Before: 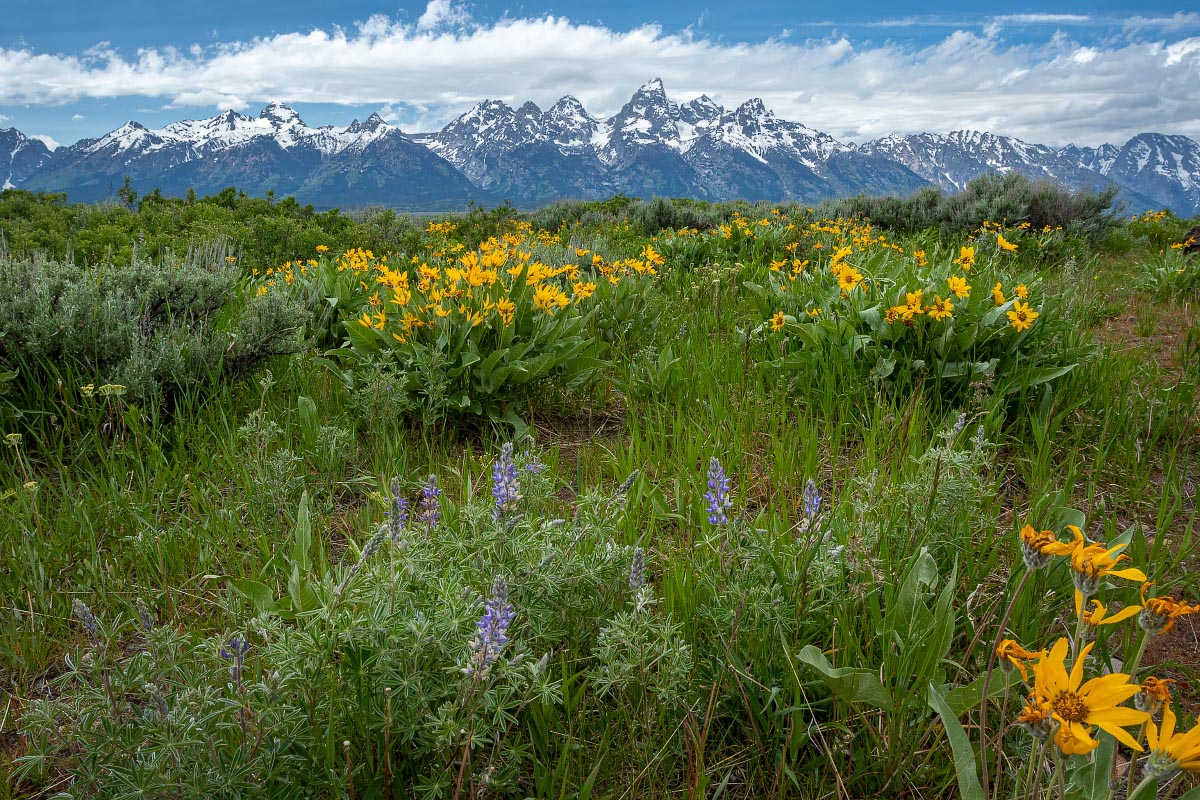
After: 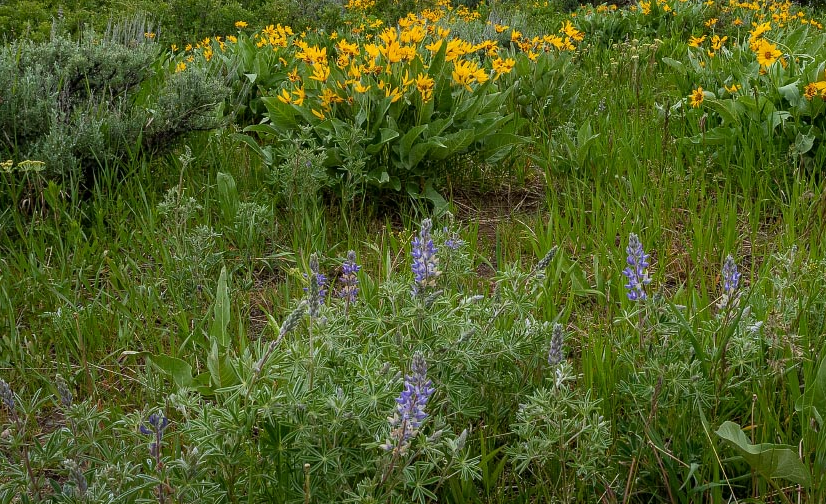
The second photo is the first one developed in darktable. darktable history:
crop: left 6.752%, top 28.055%, right 24.341%, bottom 8.915%
